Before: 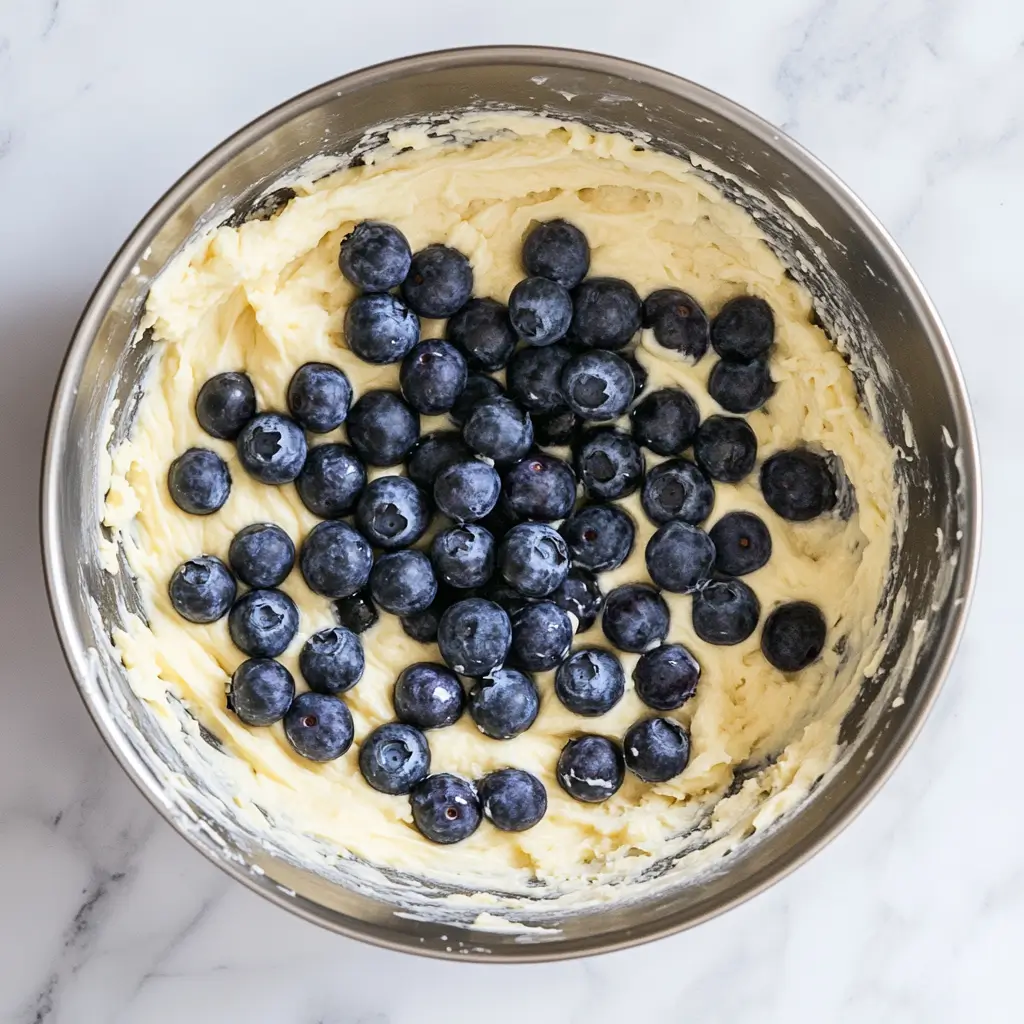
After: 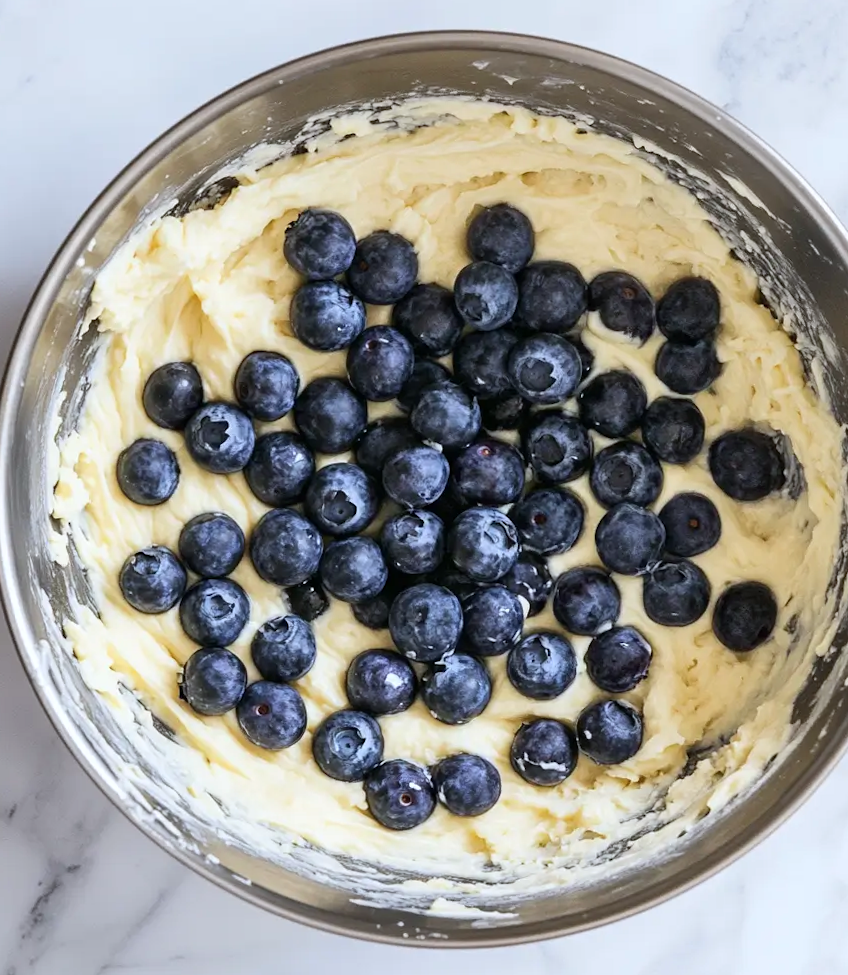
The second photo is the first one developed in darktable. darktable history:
crop and rotate: angle 1°, left 4.281%, top 0.642%, right 11.383%, bottom 2.486%
color calibration: x 0.355, y 0.367, temperature 4700.38 K
